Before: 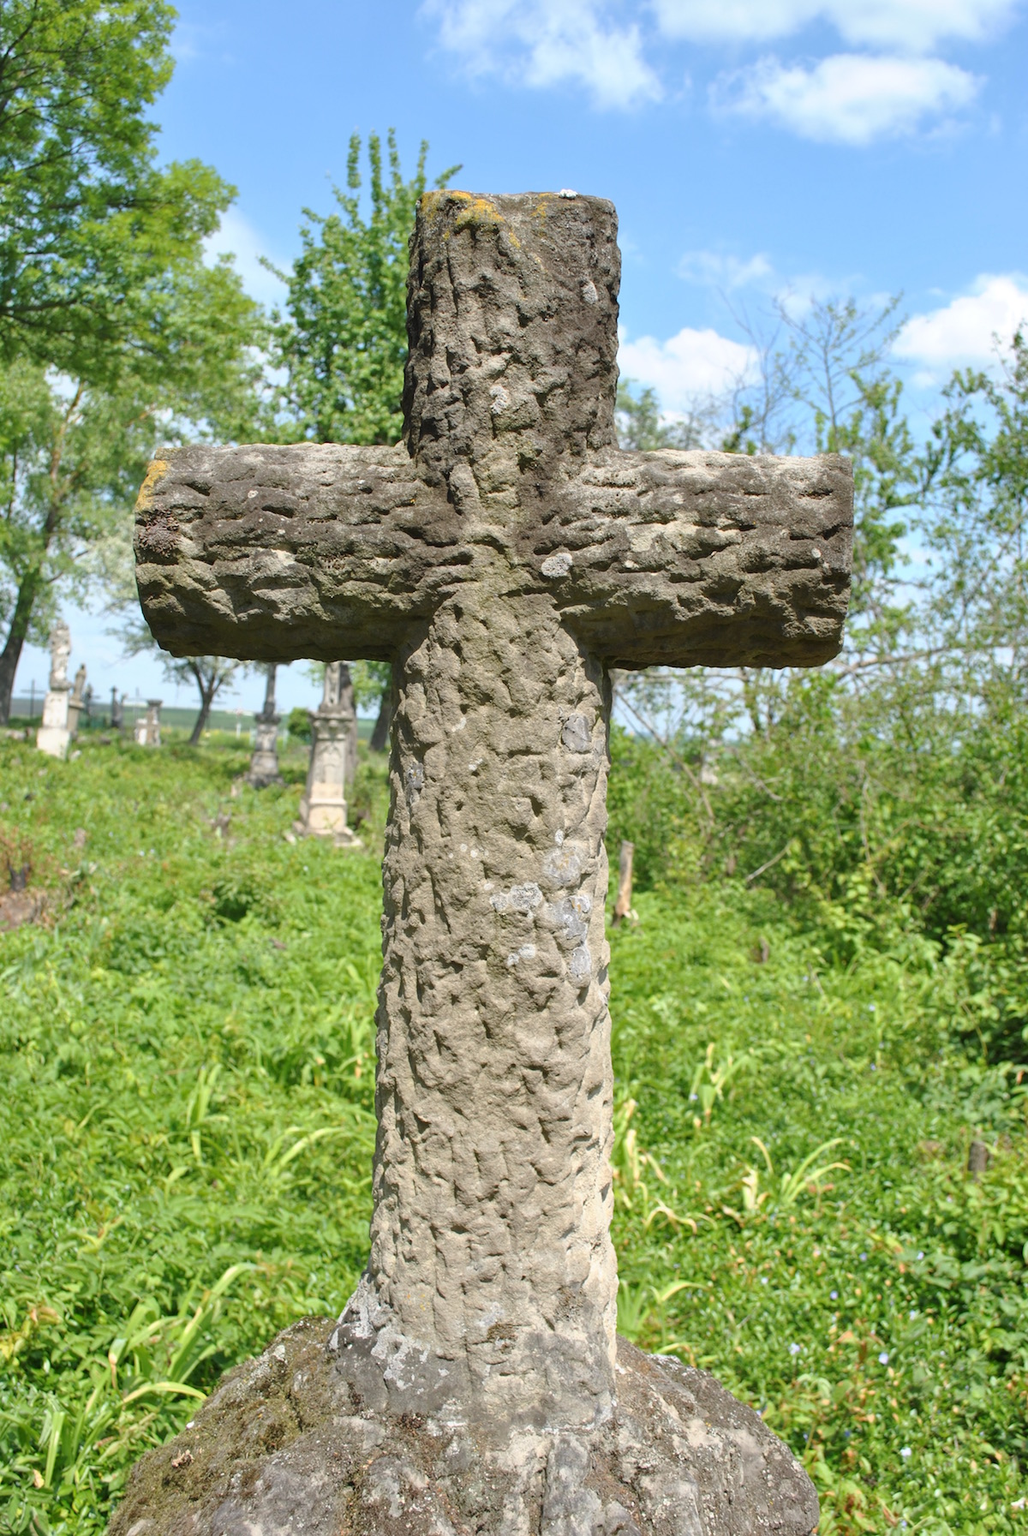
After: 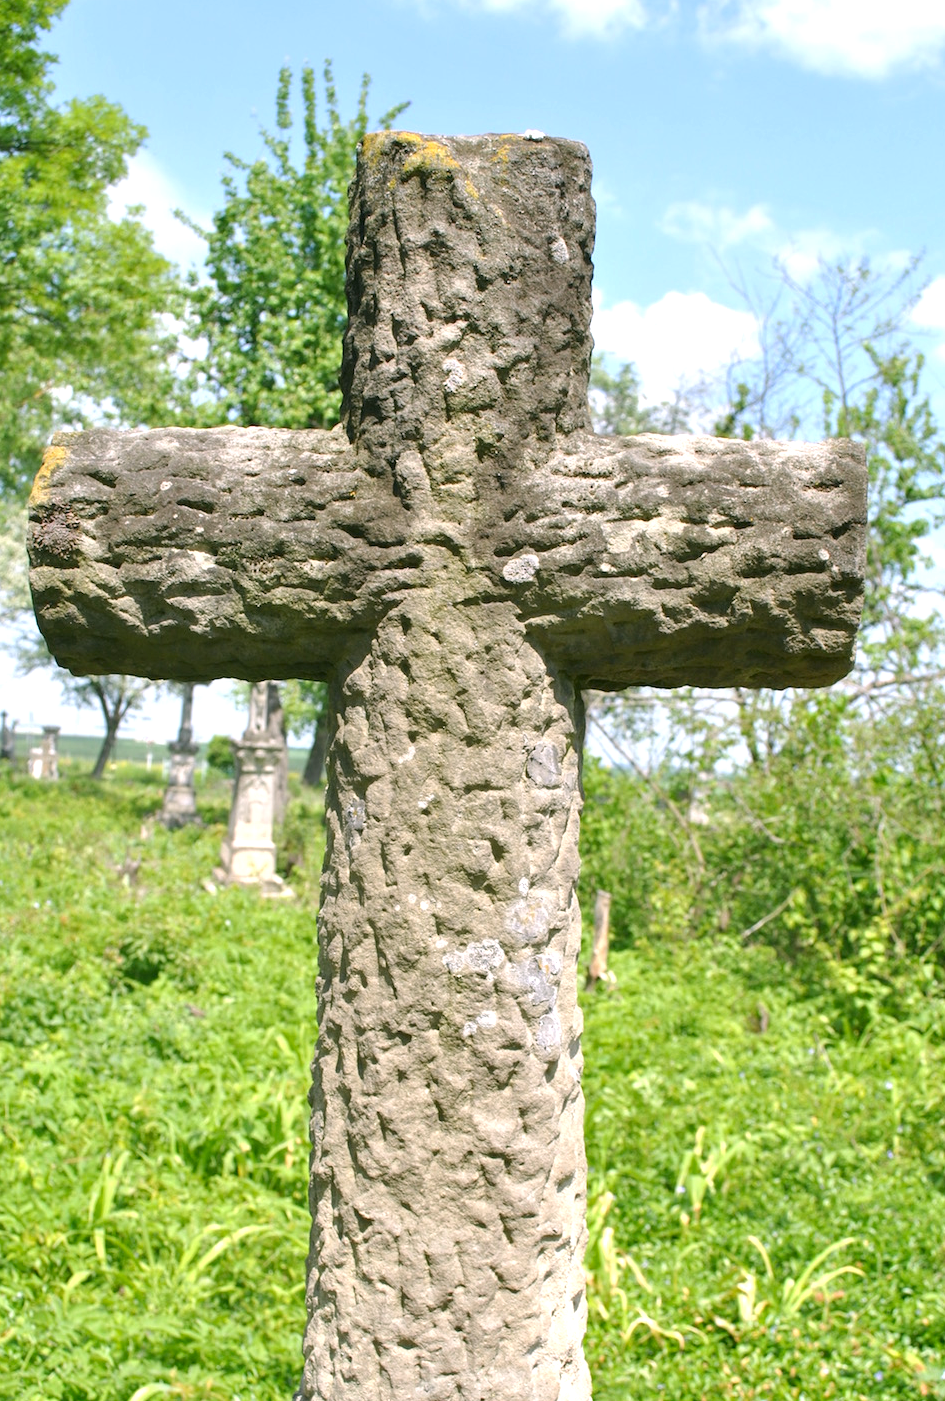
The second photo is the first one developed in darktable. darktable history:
color correction: highlights a* 4.02, highlights b* 4.98, shadows a* -7.55, shadows b* 4.98
crop and rotate: left 10.77%, top 5.1%, right 10.41%, bottom 16.76%
white balance: red 0.984, blue 1.059
exposure: exposure 0.493 EV, compensate highlight preservation false
